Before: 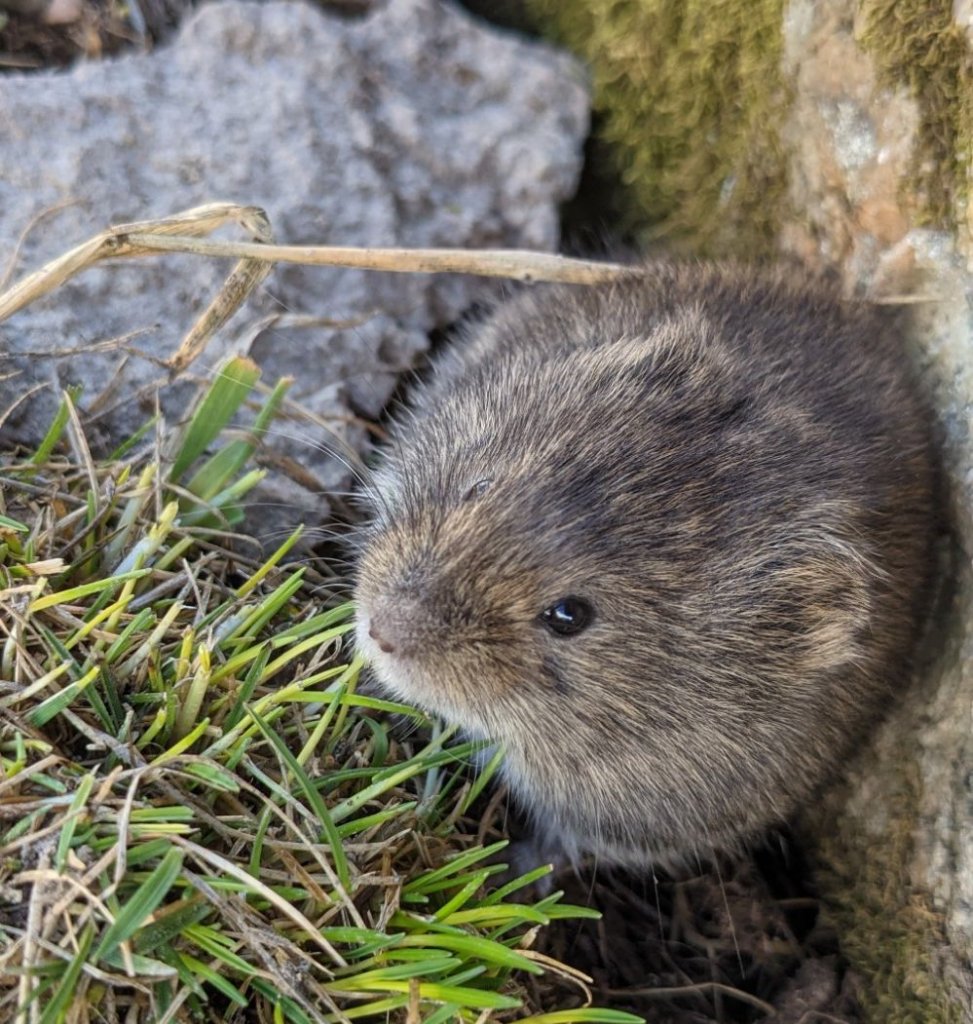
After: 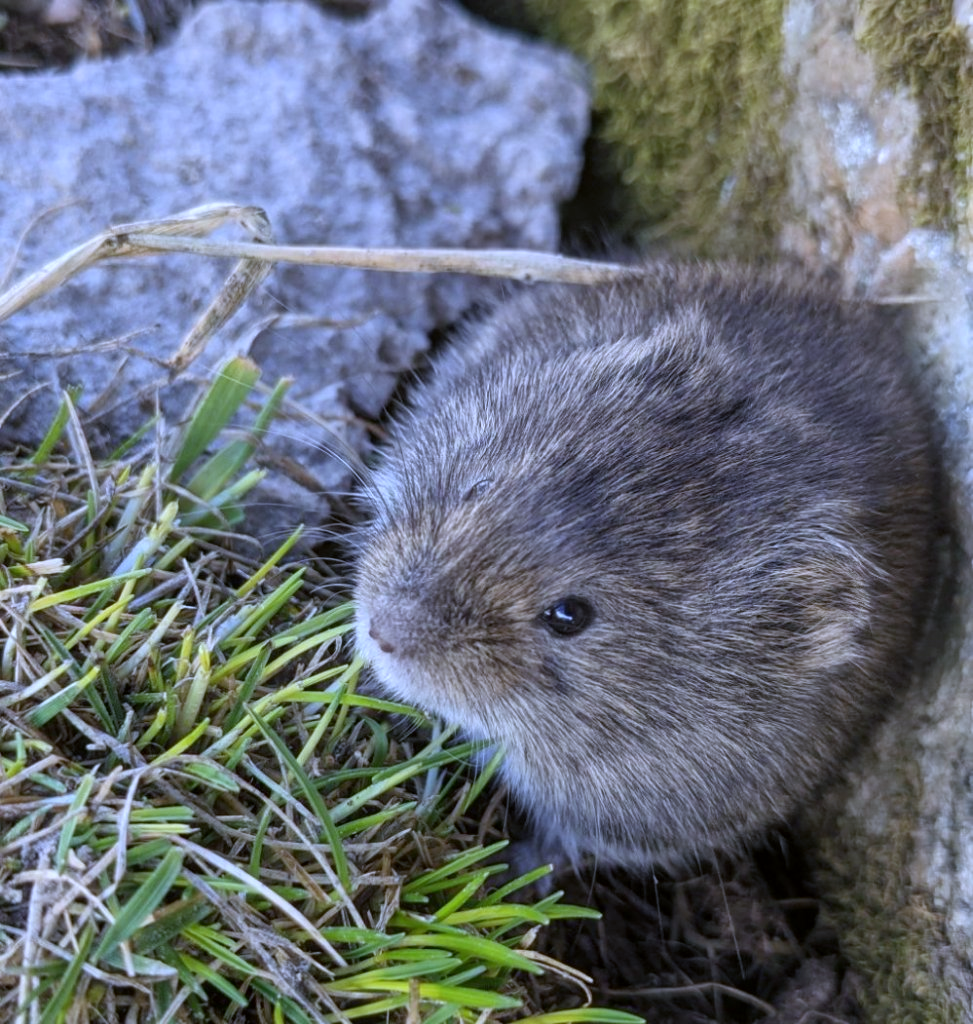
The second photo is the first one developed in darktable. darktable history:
white balance: red 0.871, blue 1.249
color correction: highlights a* 3.12, highlights b* -1.55, shadows a* -0.101, shadows b* 2.52, saturation 0.98
